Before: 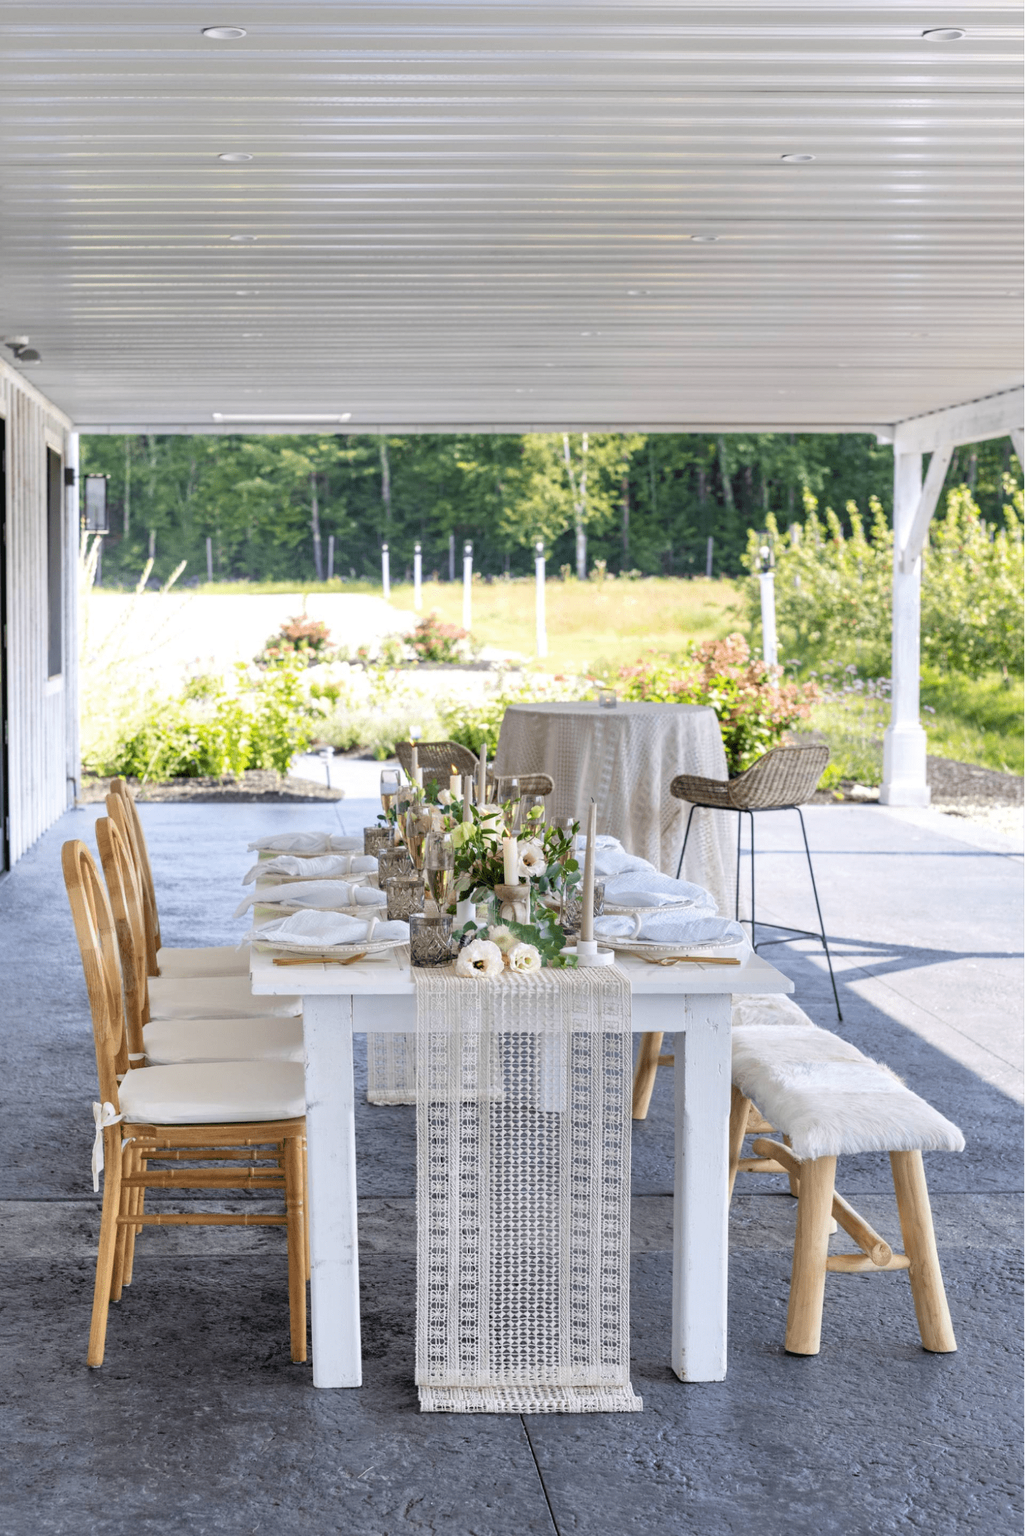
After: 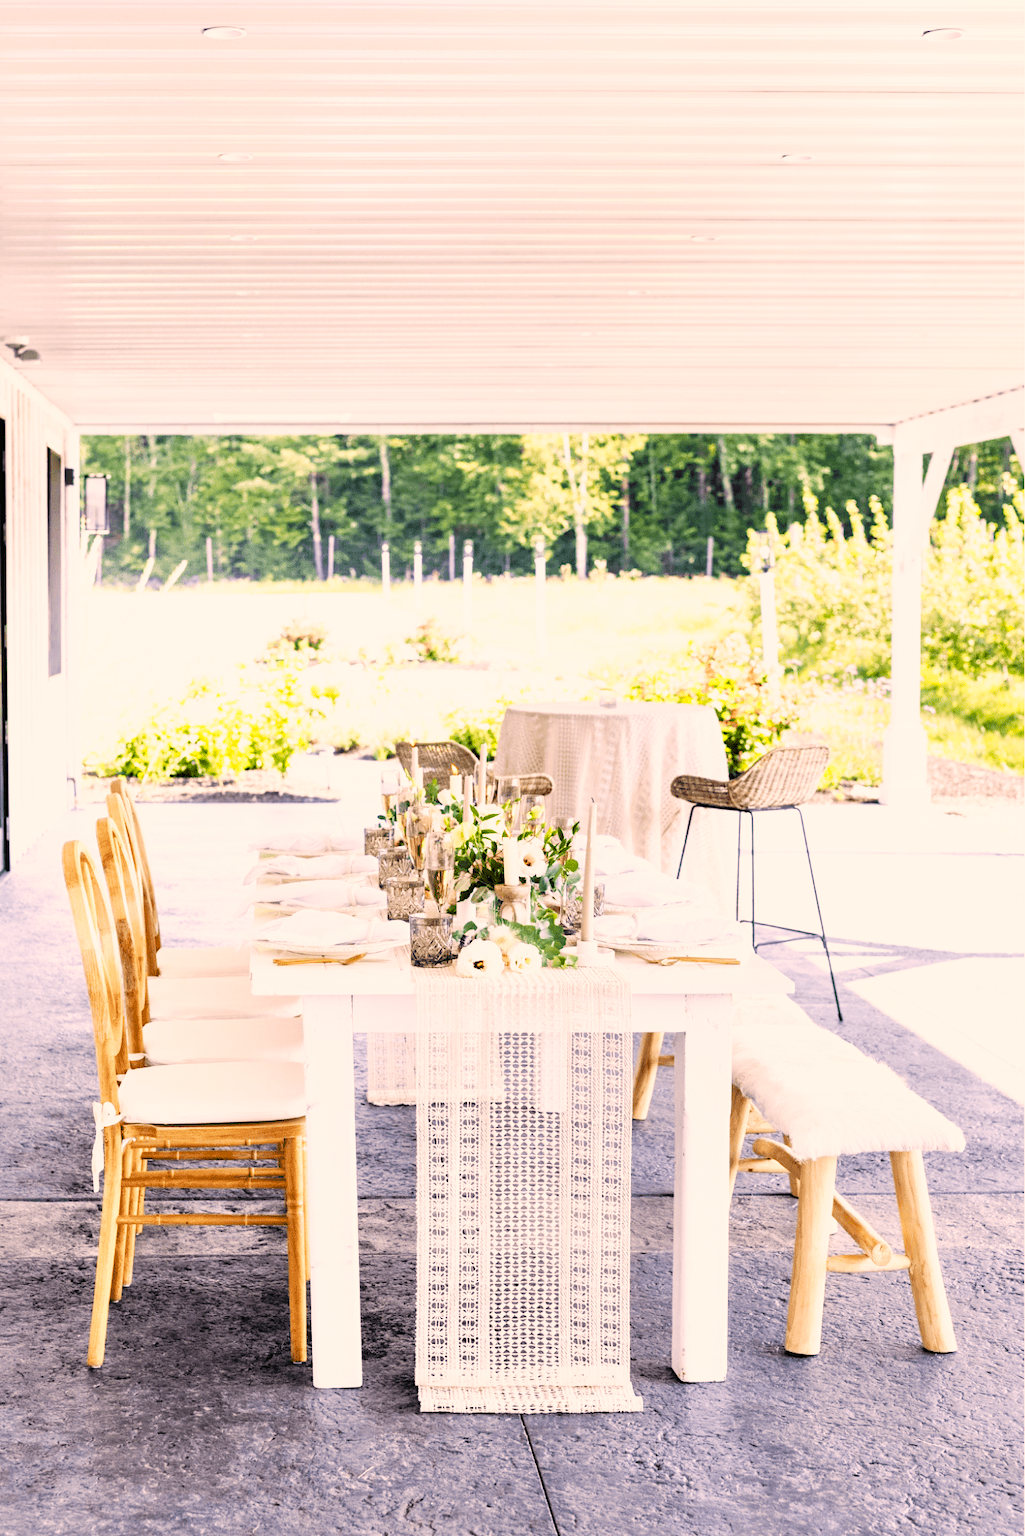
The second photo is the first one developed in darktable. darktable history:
color correction: highlights a* 11.79, highlights b* 11.53
base curve: curves: ch0 [(0, 0) (0.007, 0.004) (0.027, 0.03) (0.046, 0.07) (0.207, 0.54) (0.442, 0.872) (0.673, 0.972) (1, 1)], preserve colors none
